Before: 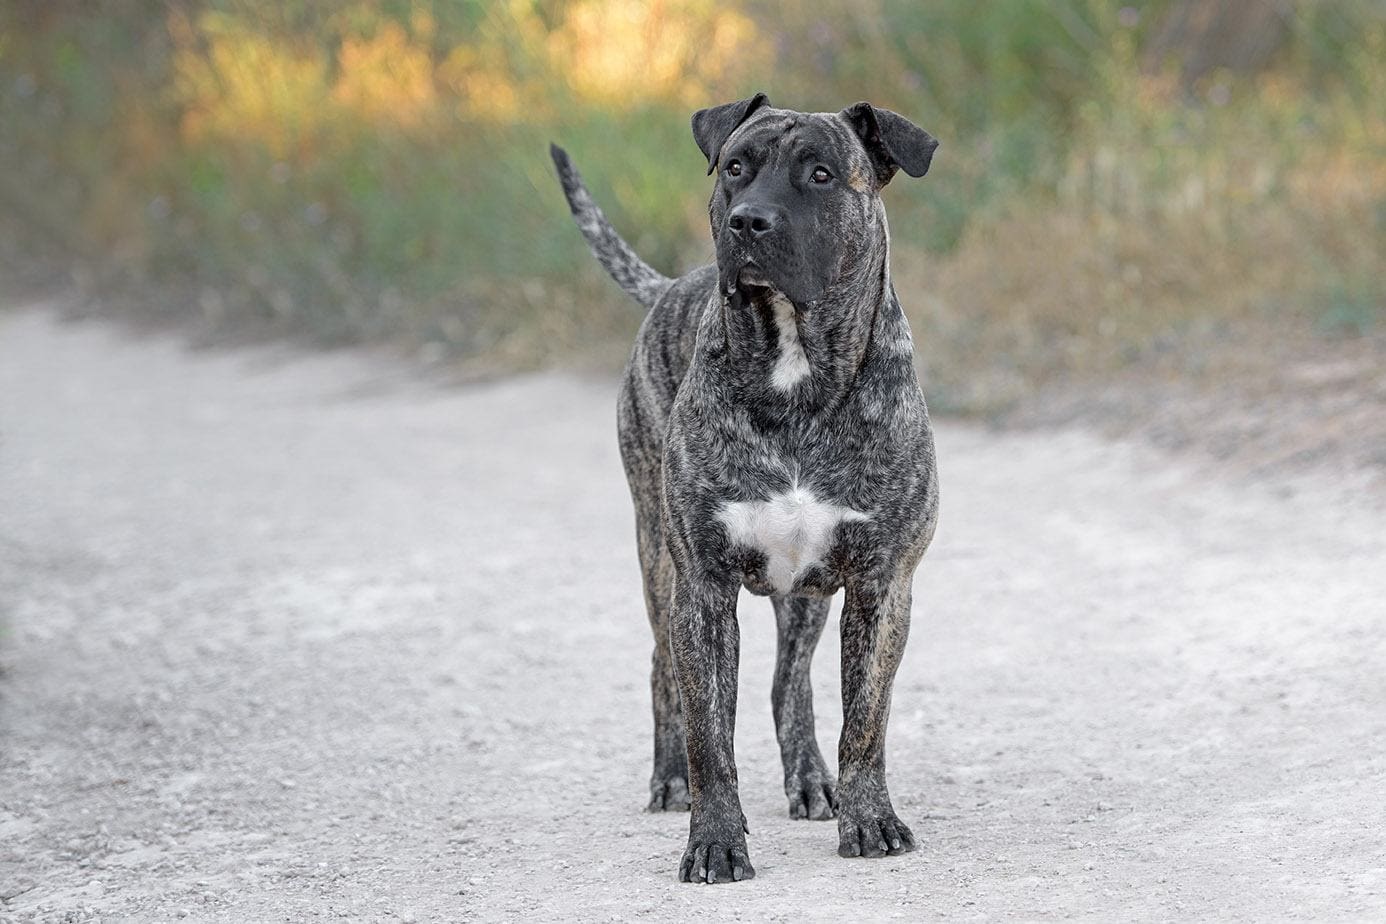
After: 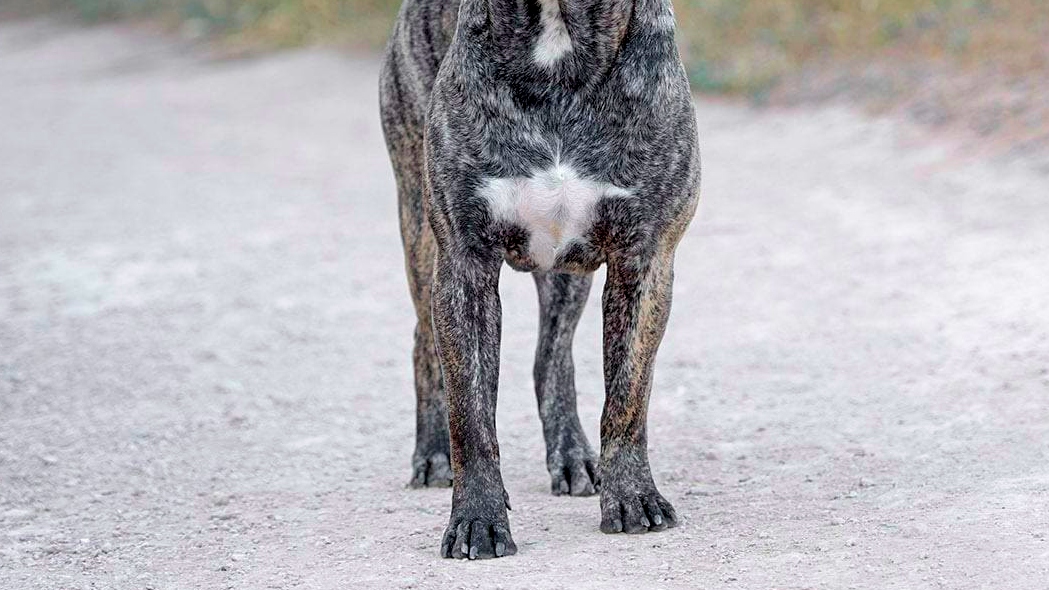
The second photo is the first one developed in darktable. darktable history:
color contrast: green-magenta contrast 1.73, blue-yellow contrast 1.15
exposure: black level correction 0.009, exposure 0.014 EV, compensate highlight preservation false
velvia: strength 45%
crop and rotate: left 17.299%, top 35.115%, right 7.015%, bottom 1.024%
